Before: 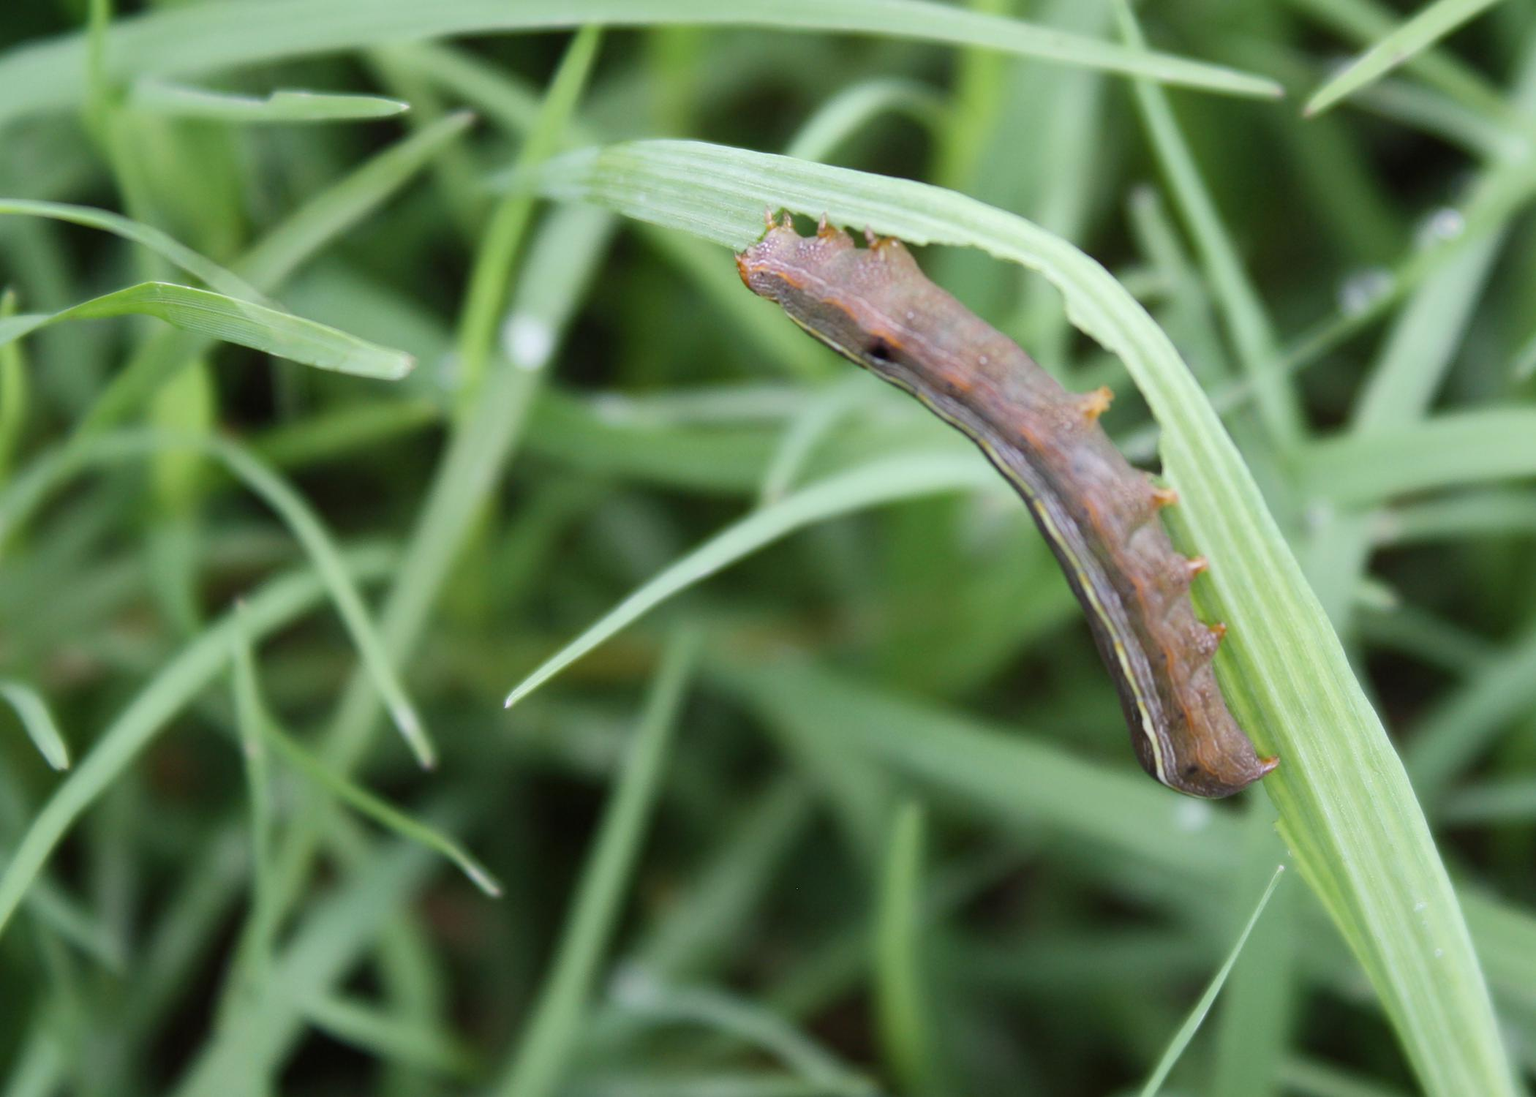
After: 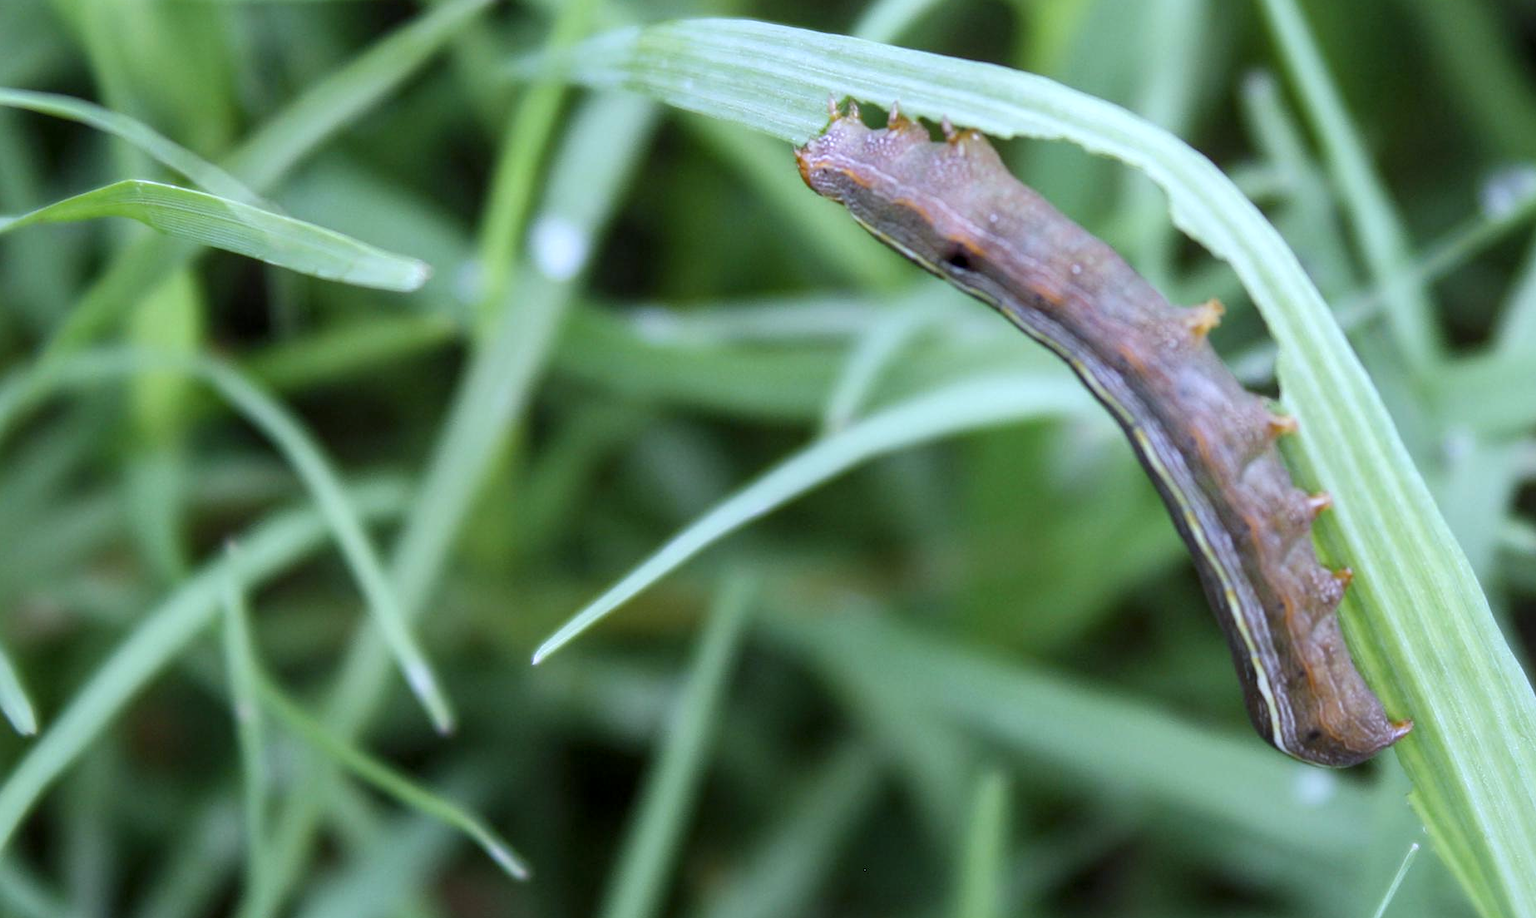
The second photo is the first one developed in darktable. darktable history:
white balance: red 0.948, green 1.02, blue 1.176
exposure: compensate highlight preservation false
local contrast: on, module defaults
crop and rotate: left 2.425%, top 11.305%, right 9.6%, bottom 15.08%
